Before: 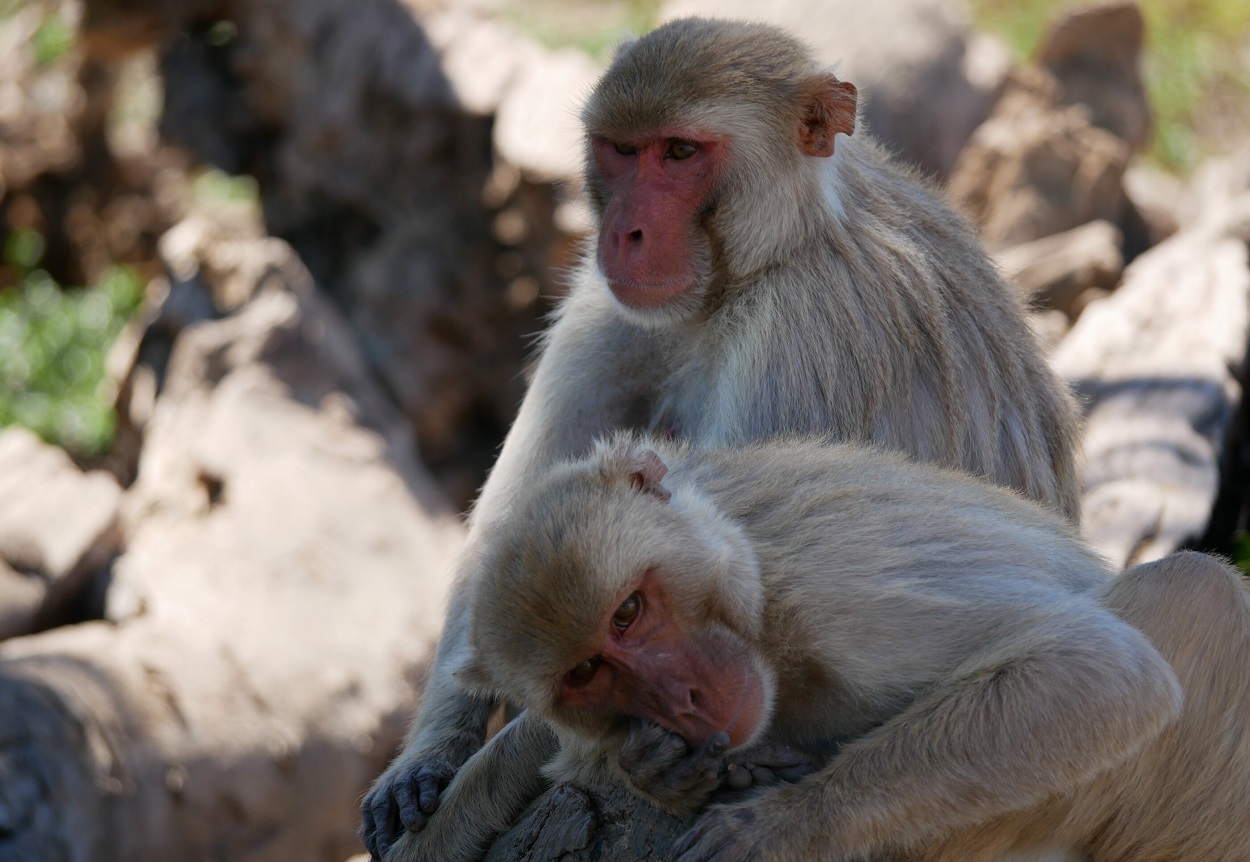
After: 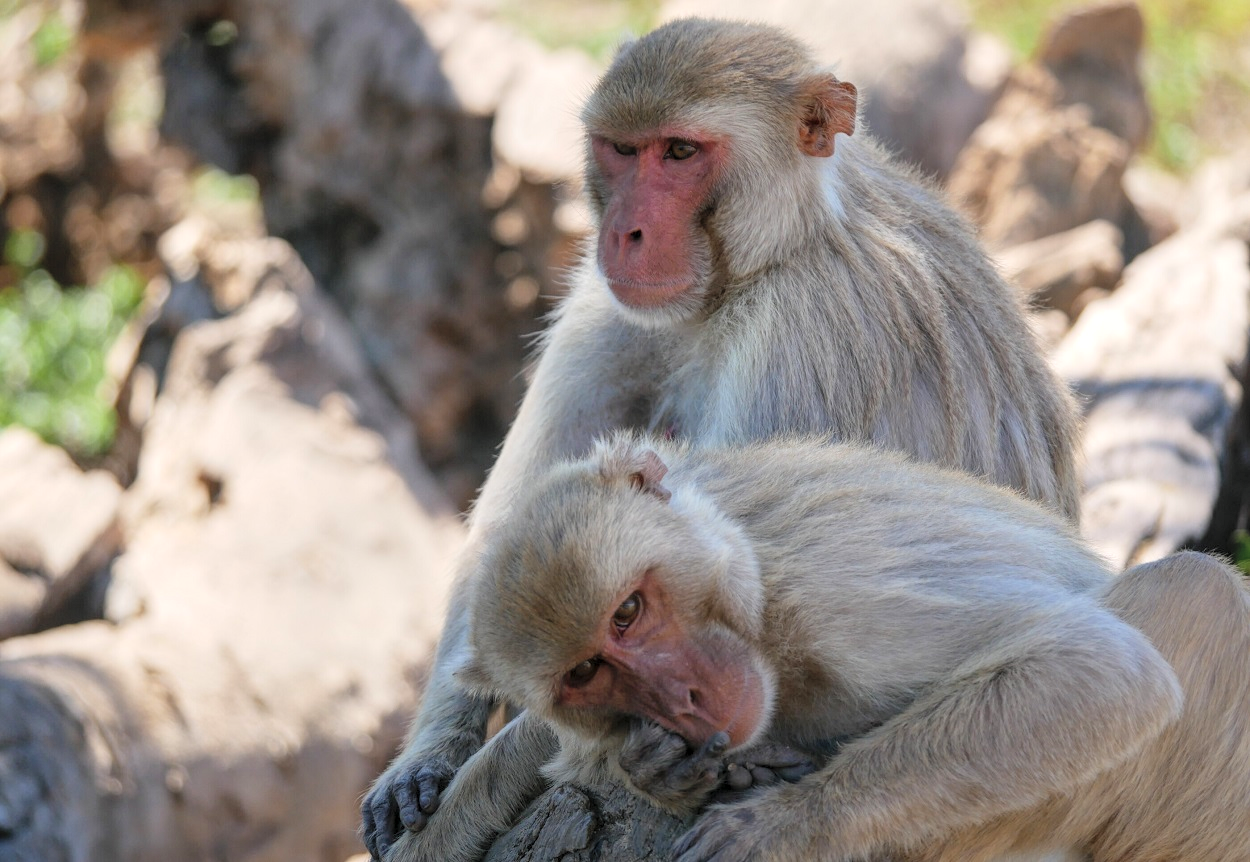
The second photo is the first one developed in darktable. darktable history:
contrast brightness saturation: contrast 0.095, brightness 0.301, saturation 0.143
local contrast: highlights 3%, shadows 1%, detail 134%
